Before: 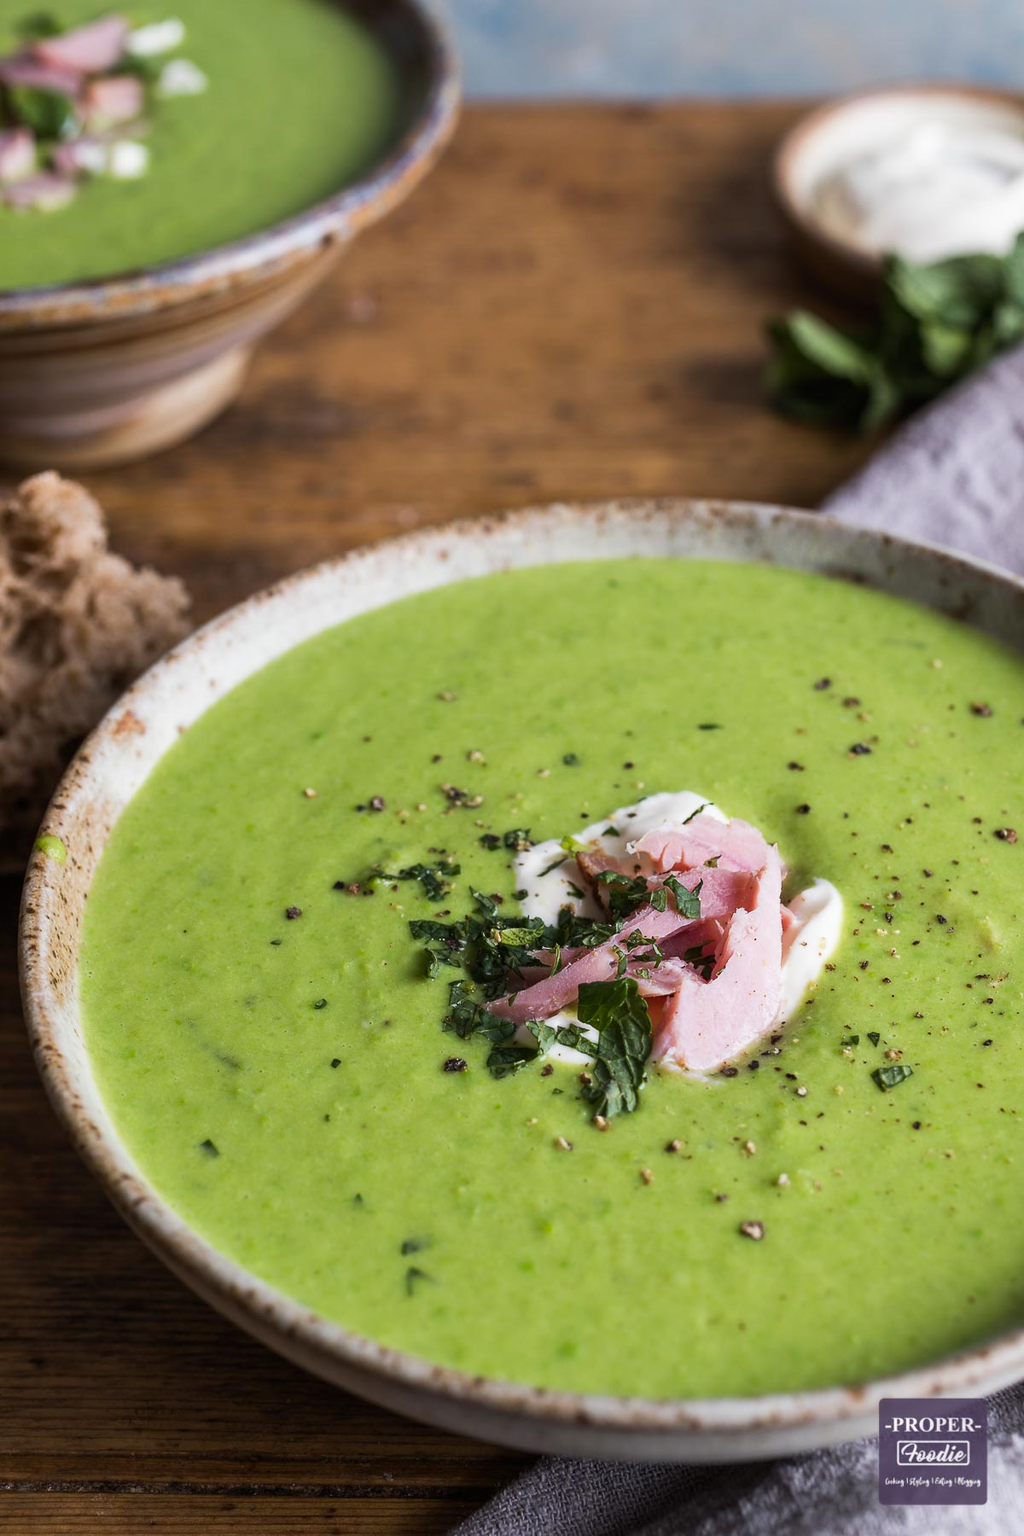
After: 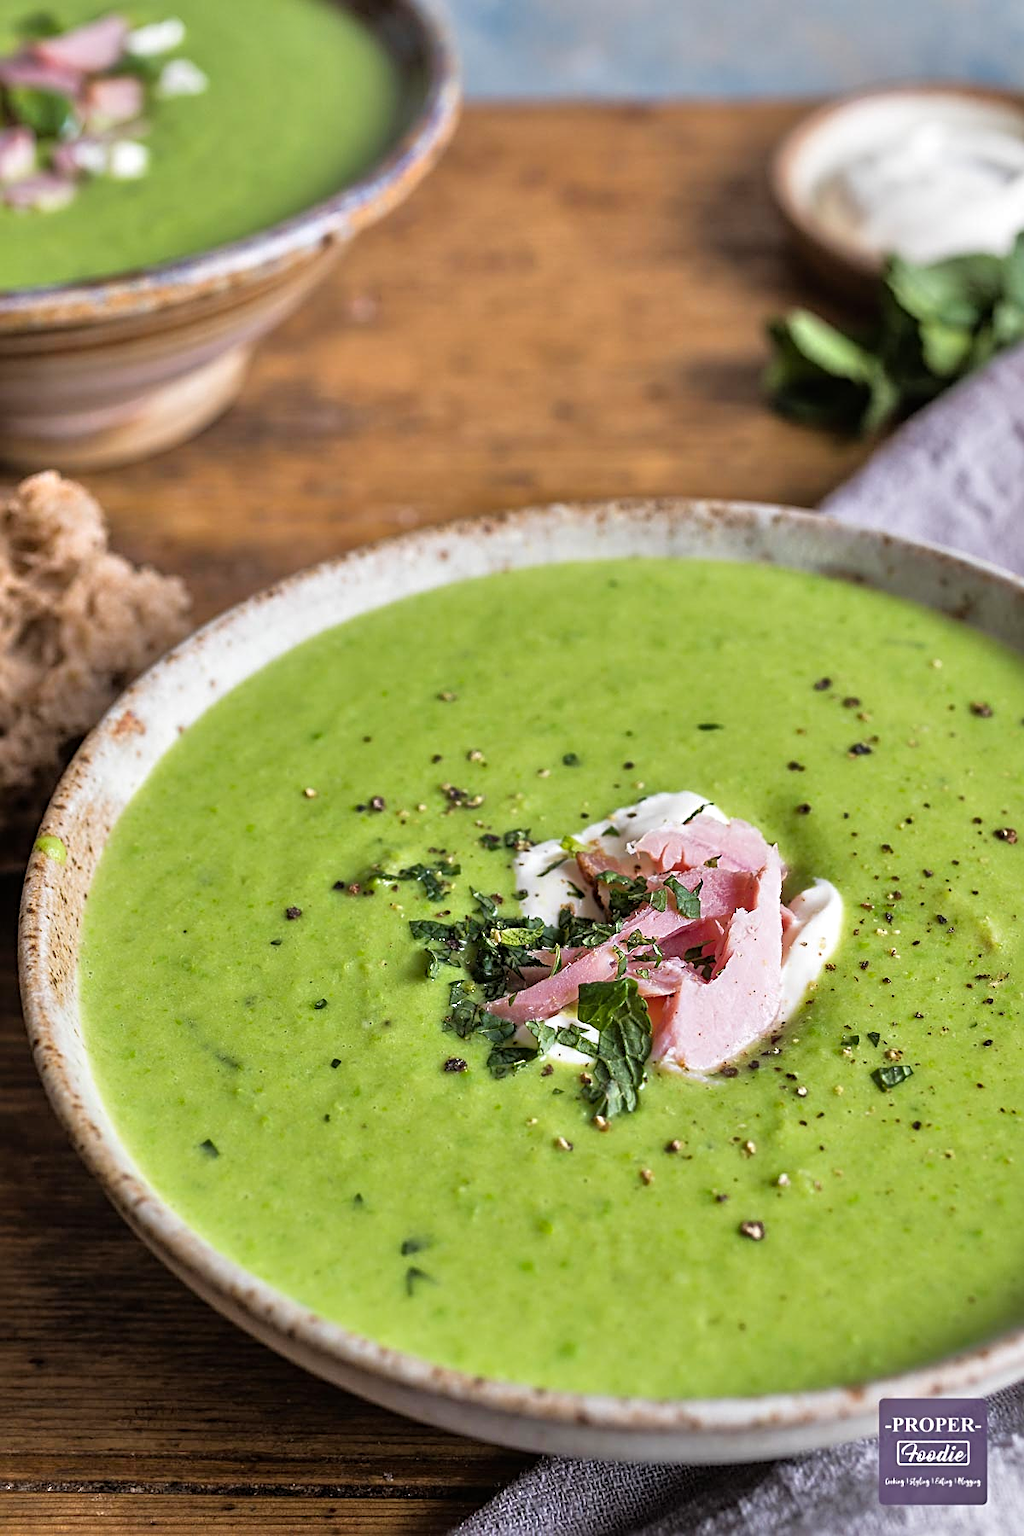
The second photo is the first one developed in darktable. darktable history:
sharpen: radius 3.119
shadows and highlights: shadows 12, white point adjustment 1.2, soften with gaussian
tone equalizer: -7 EV 0.15 EV, -6 EV 0.6 EV, -5 EV 1.15 EV, -4 EV 1.33 EV, -3 EV 1.15 EV, -2 EV 0.6 EV, -1 EV 0.15 EV, mask exposure compensation -0.5 EV
